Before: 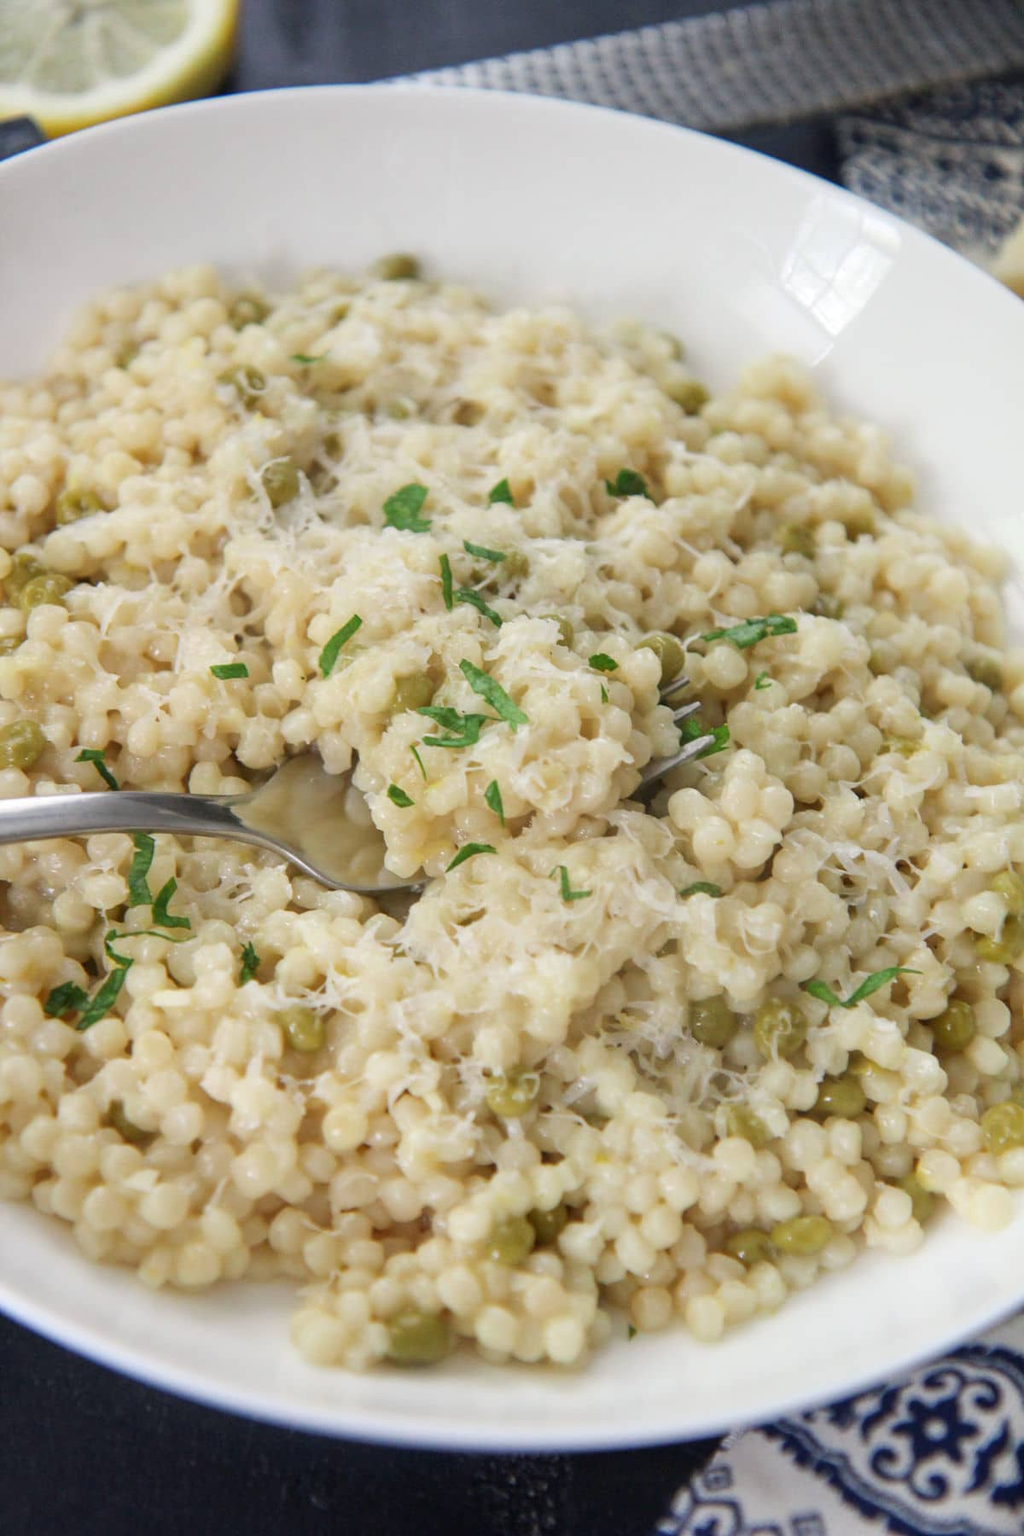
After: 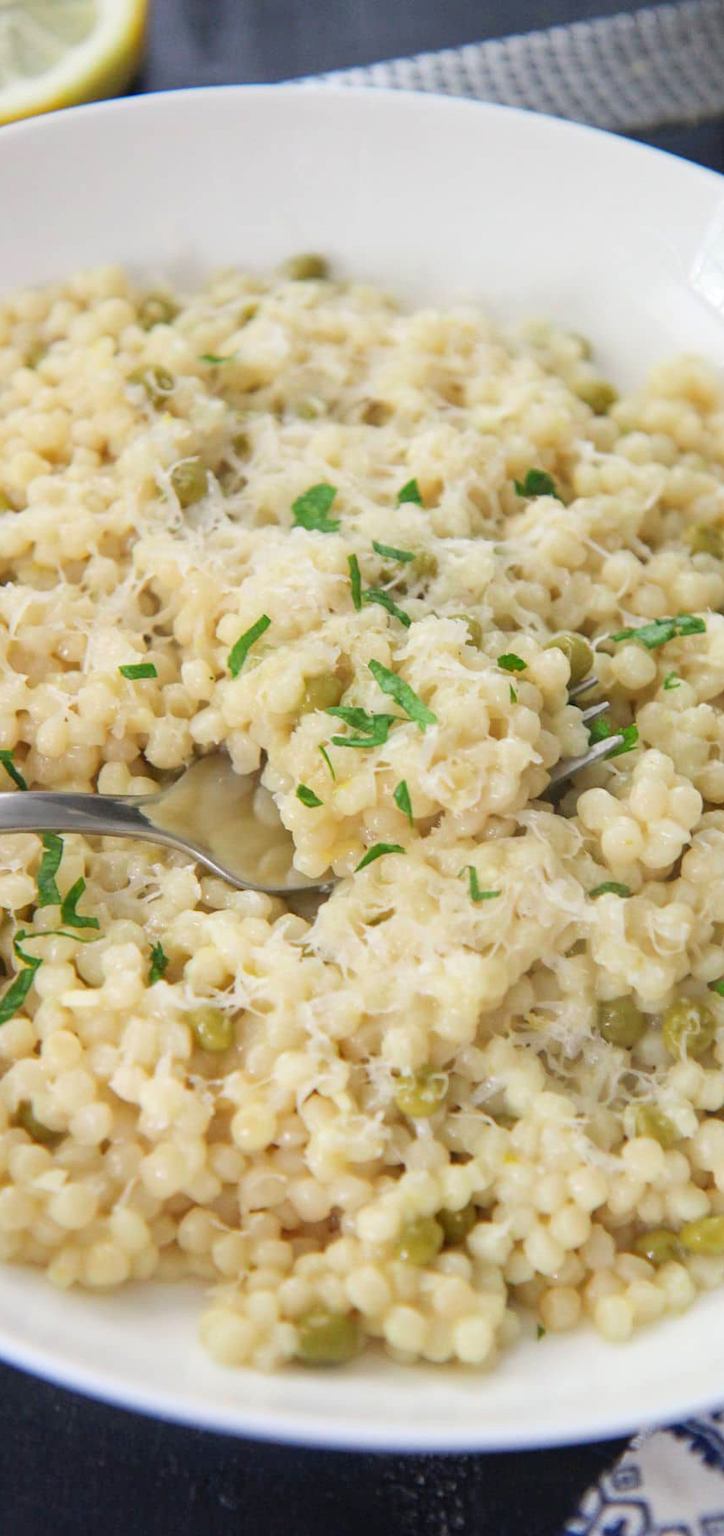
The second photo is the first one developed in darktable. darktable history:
crop and rotate: left 8.981%, right 20.236%
contrast brightness saturation: contrast 0.072, brightness 0.083, saturation 0.182
